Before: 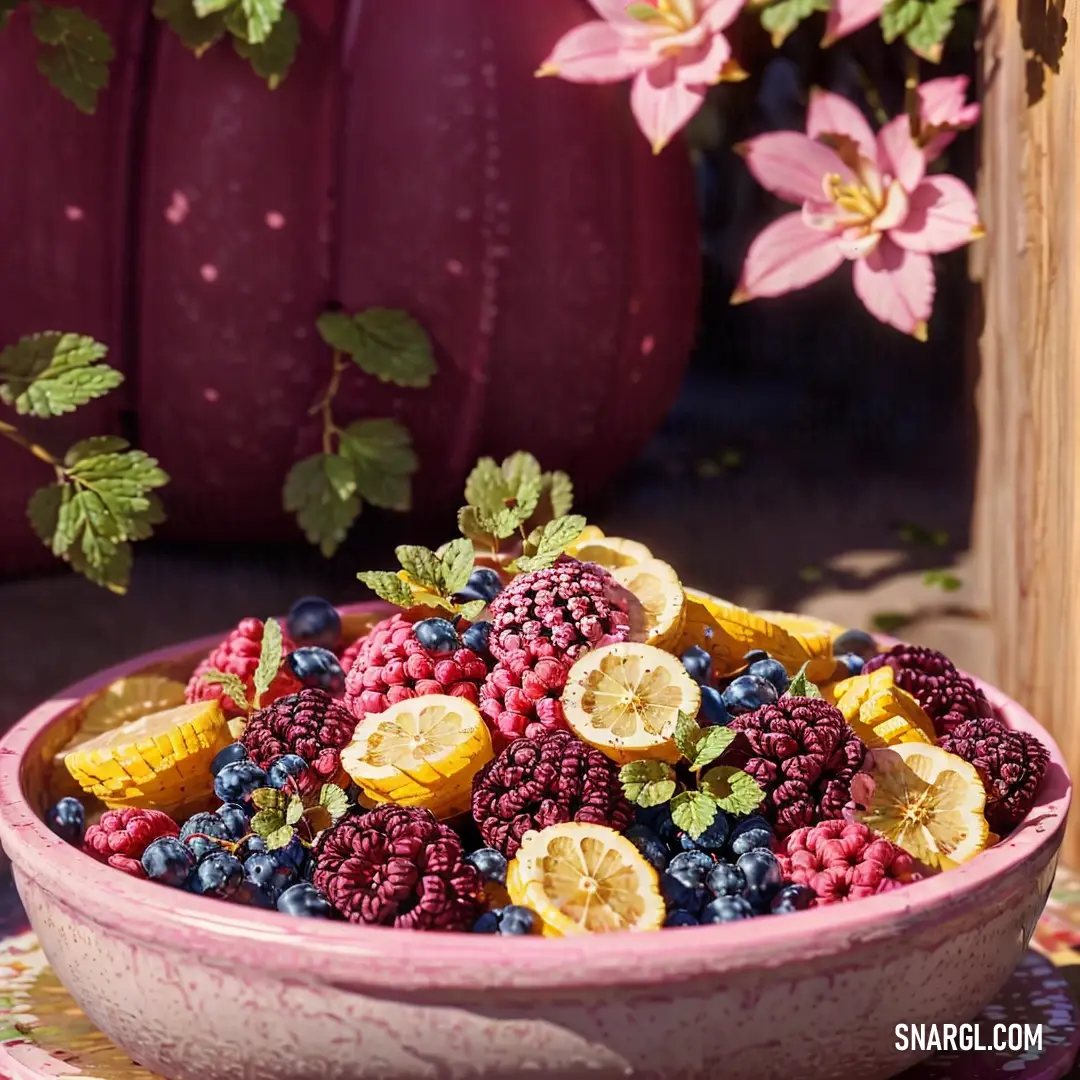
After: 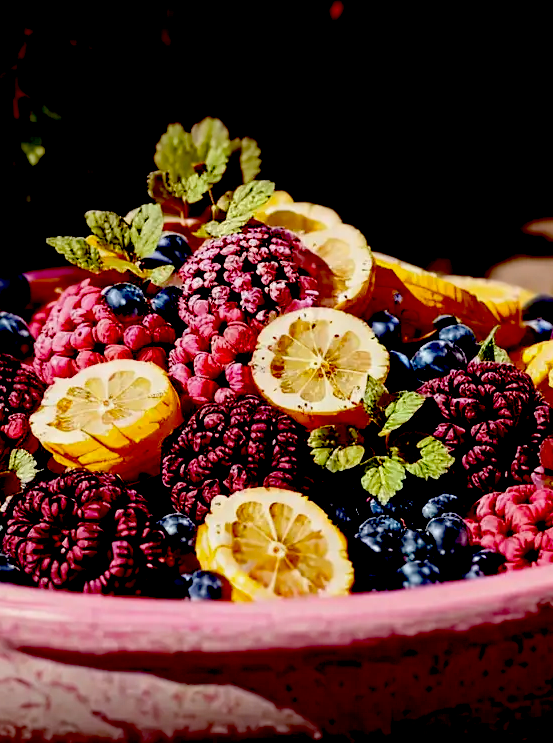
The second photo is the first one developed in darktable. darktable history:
exposure: black level correction 0.099, exposure -0.083 EV, compensate highlight preservation false
crop and rotate: left 28.957%, top 31.196%, right 19.833%
